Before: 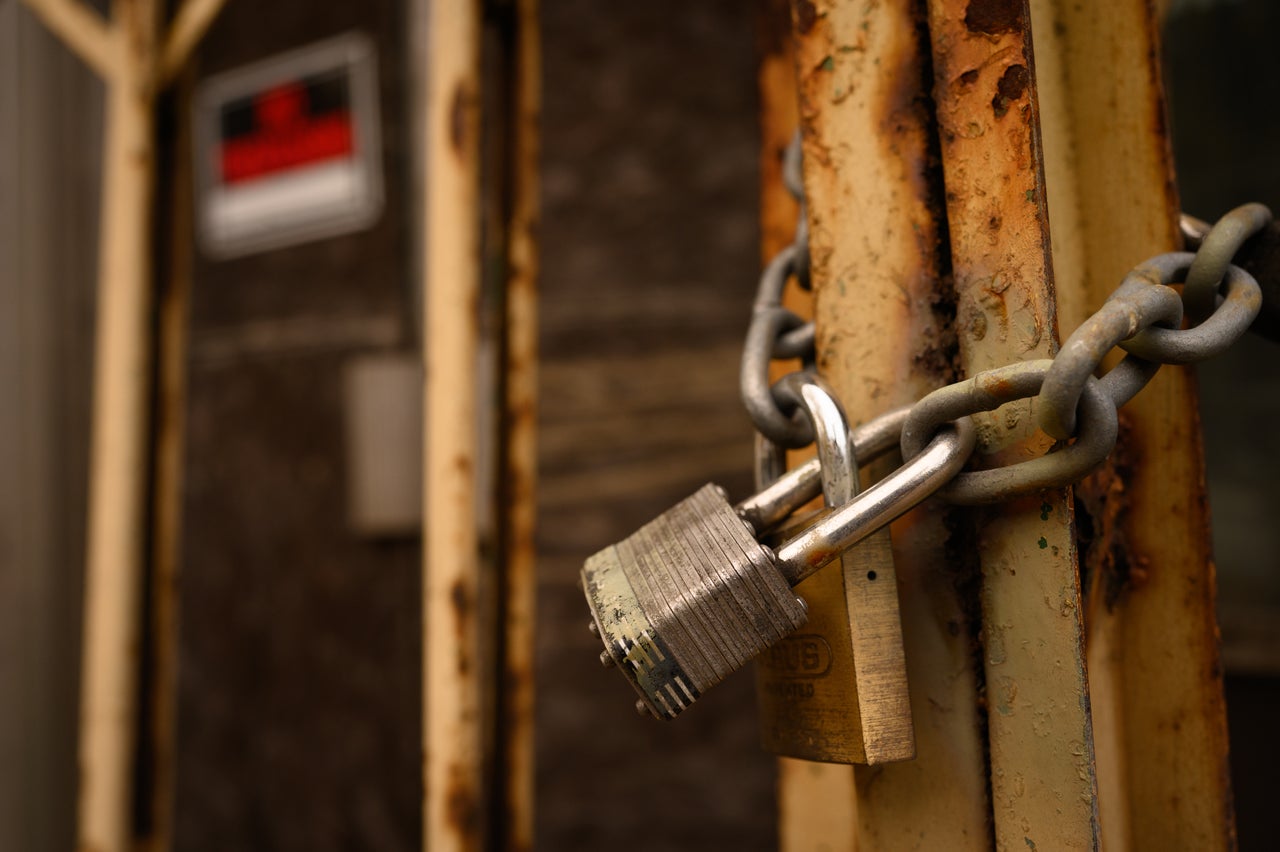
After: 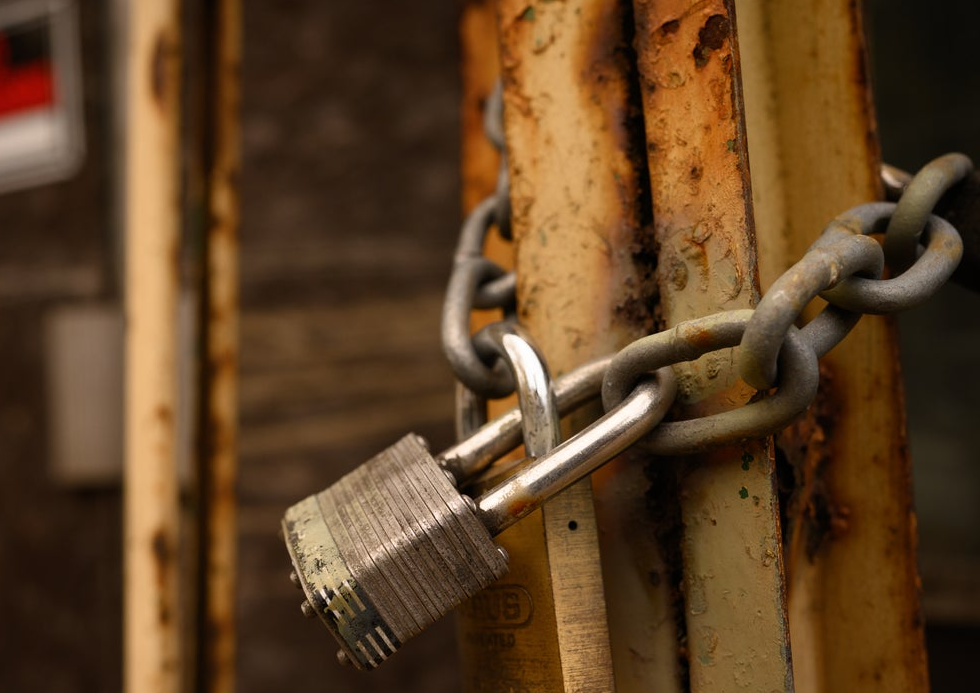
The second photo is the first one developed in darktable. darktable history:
crop: left 23.397%, top 5.895%, bottom 11.528%
